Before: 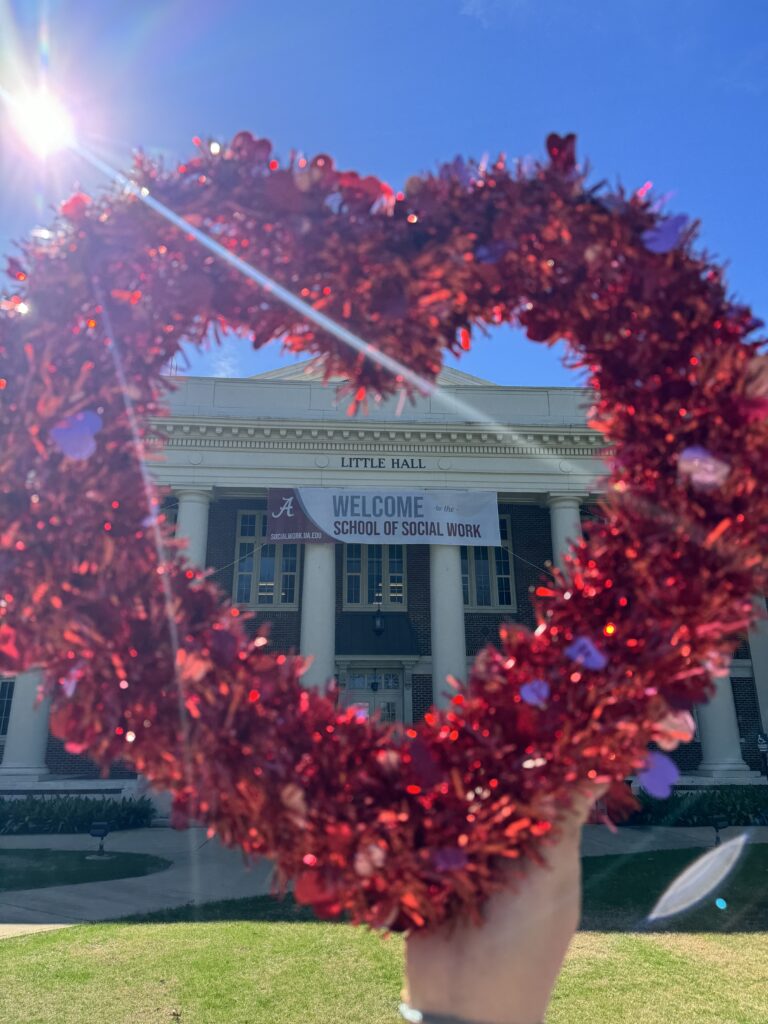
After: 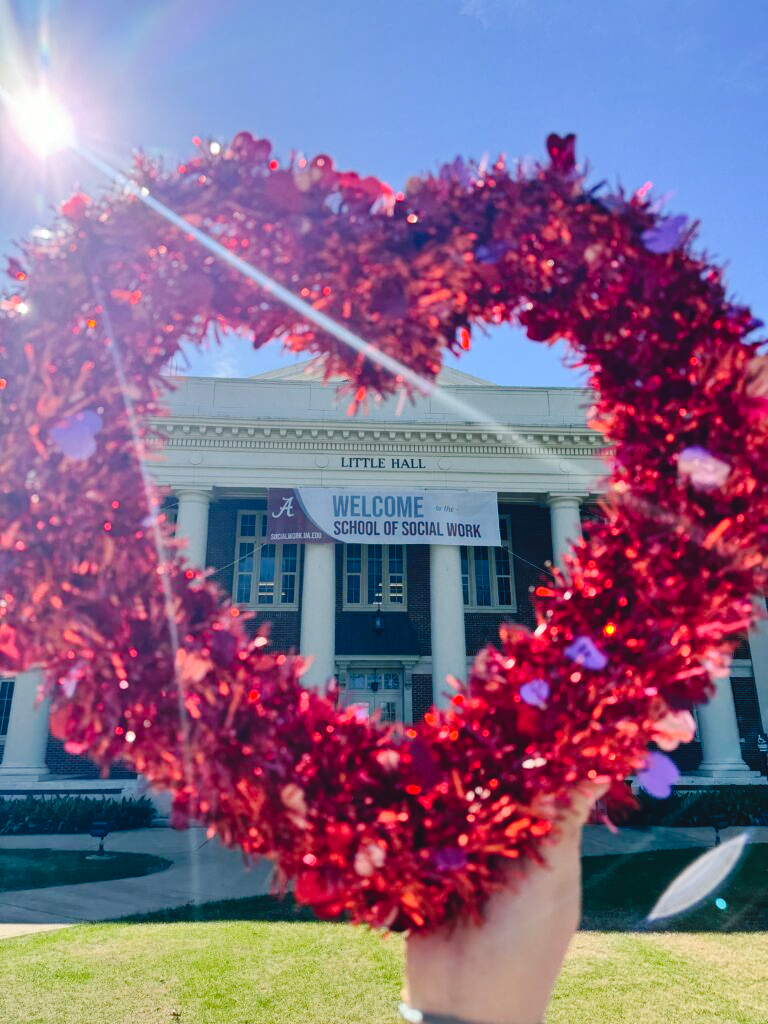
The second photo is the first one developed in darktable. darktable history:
tone curve: curves: ch0 [(0, 0) (0.003, 0.044) (0.011, 0.045) (0.025, 0.048) (0.044, 0.051) (0.069, 0.065) (0.1, 0.08) (0.136, 0.108) (0.177, 0.152) (0.224, 0.216) (0.277, 0.305) (0.335, 0.392) (0.399, 0.481) (0.468, 0.579) (0.543, 0.658) (0.623, 0.729) (0.709, 0.8) (0.801, 0.867) (0.898, 0.93) (1, 1)], preserve colors none
shadows and highlights: shadows 60, soften with gaussian
